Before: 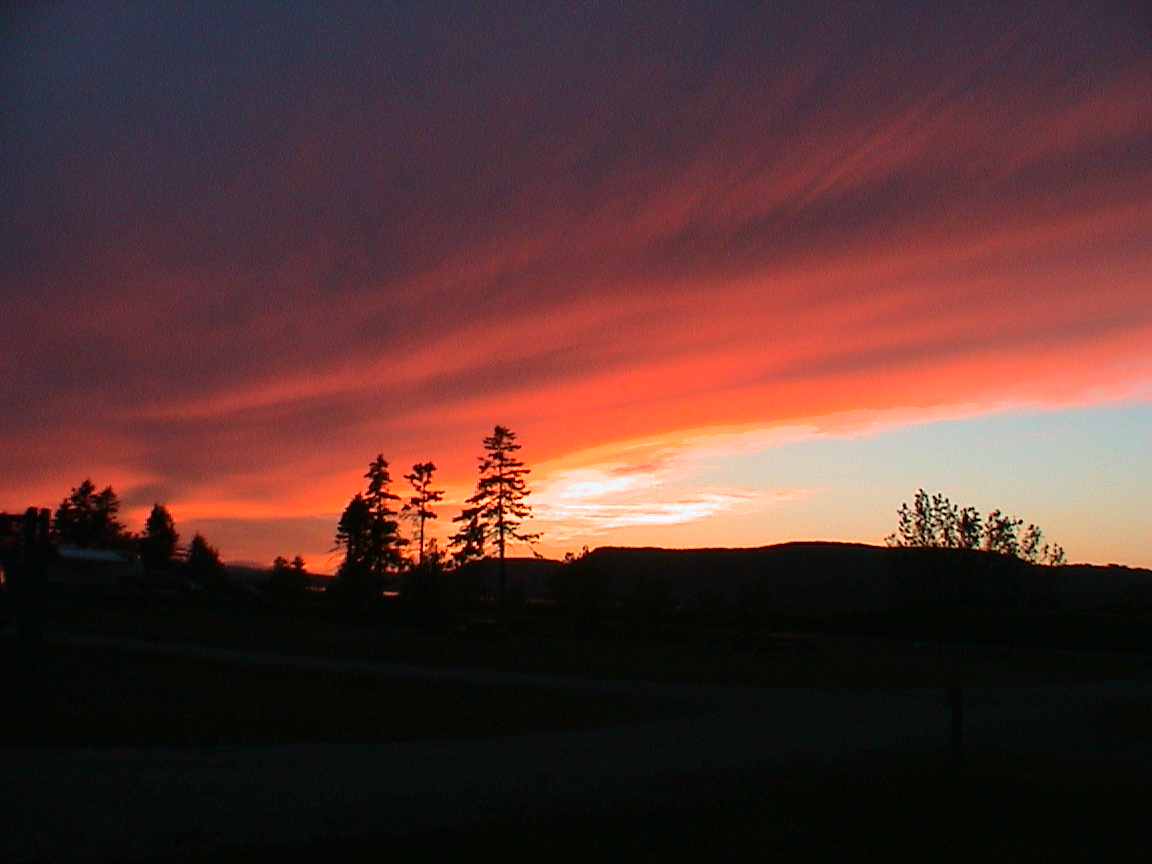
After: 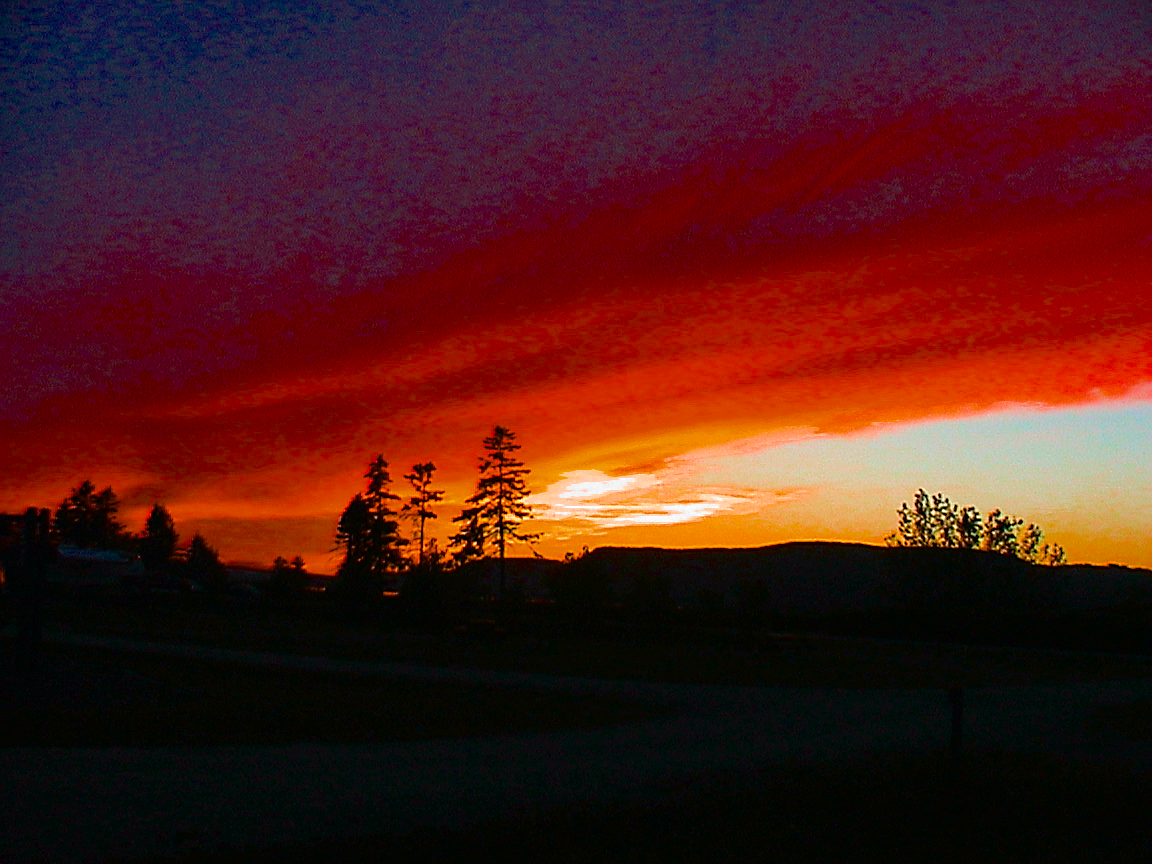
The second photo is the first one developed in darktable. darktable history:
color balance rgb: linear chroma grading › global chroma 40.26%, perceptual saturation grading › global saturation 29.453%, global vibrance 10.124%, saturation formula JzAzBz (2021)
sharpen: on, module defaults
